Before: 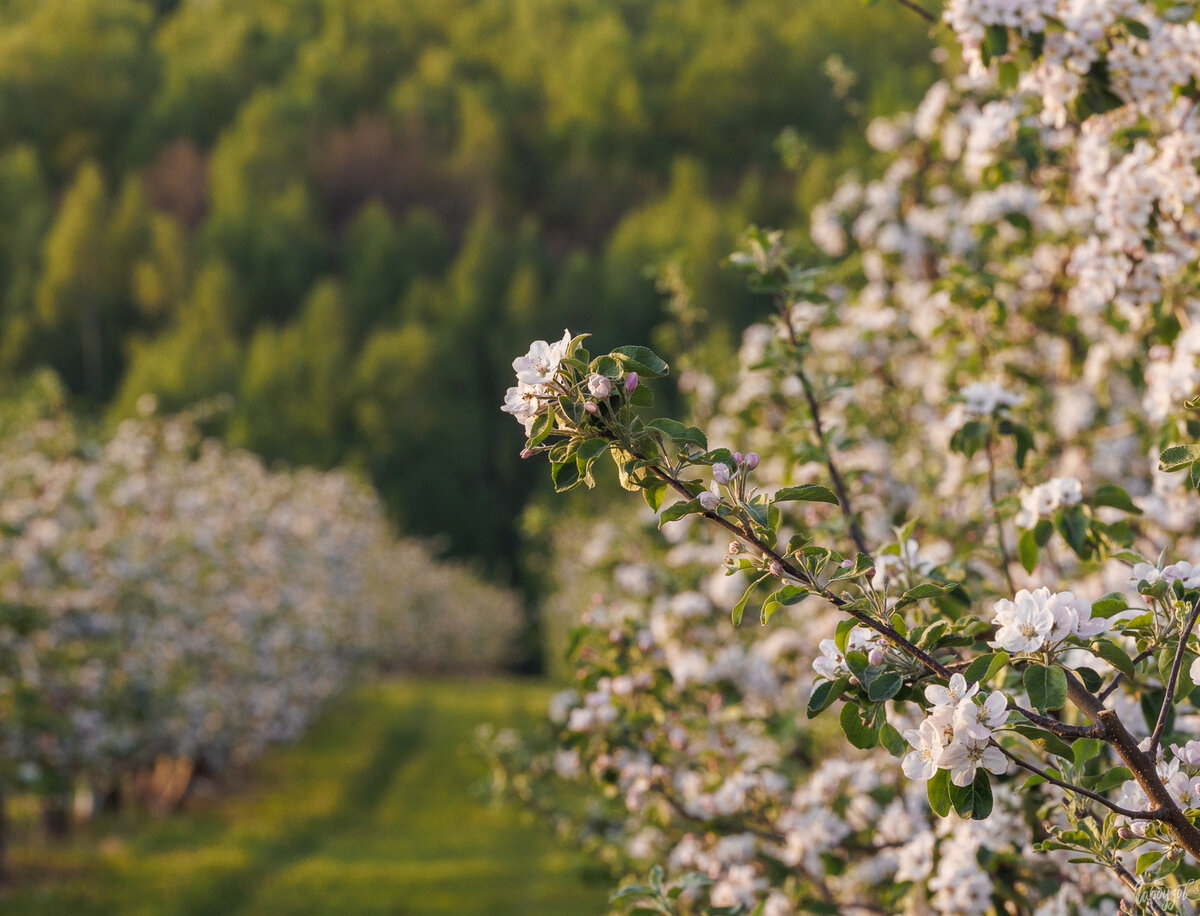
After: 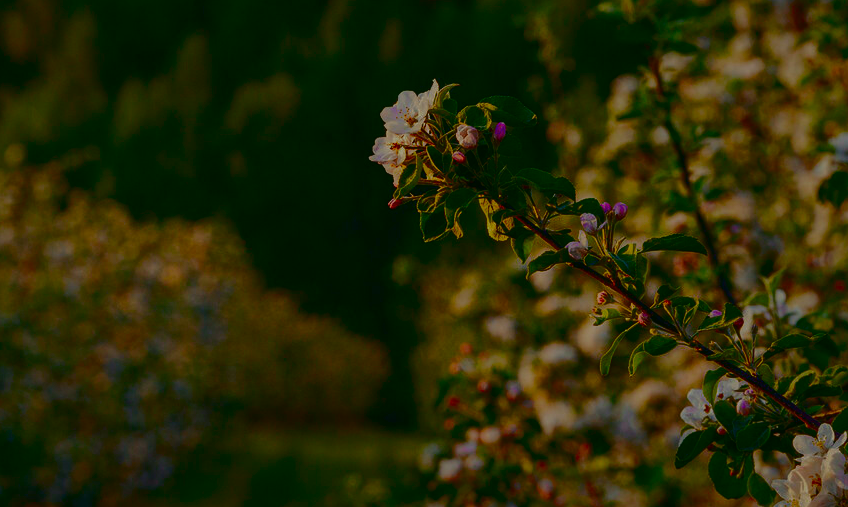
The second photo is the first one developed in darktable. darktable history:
crop: left 11.049%, top 27.313%, right 18.241%, bottom 17.296%
shadows and highlights: highlights -59.79
contrast brightness saturation: brightness -0.99, saturation 0.997
color correction: highlights a* -0.435, highlights b* 9.58, shadows a* -9.52, shadows b* 0.407
exposure: black level correction -0.036, exposure -0.496 EV, compensate exposure bias true, compensate highlight preservation false
levels: levels [0, 0.492, 0.984]
